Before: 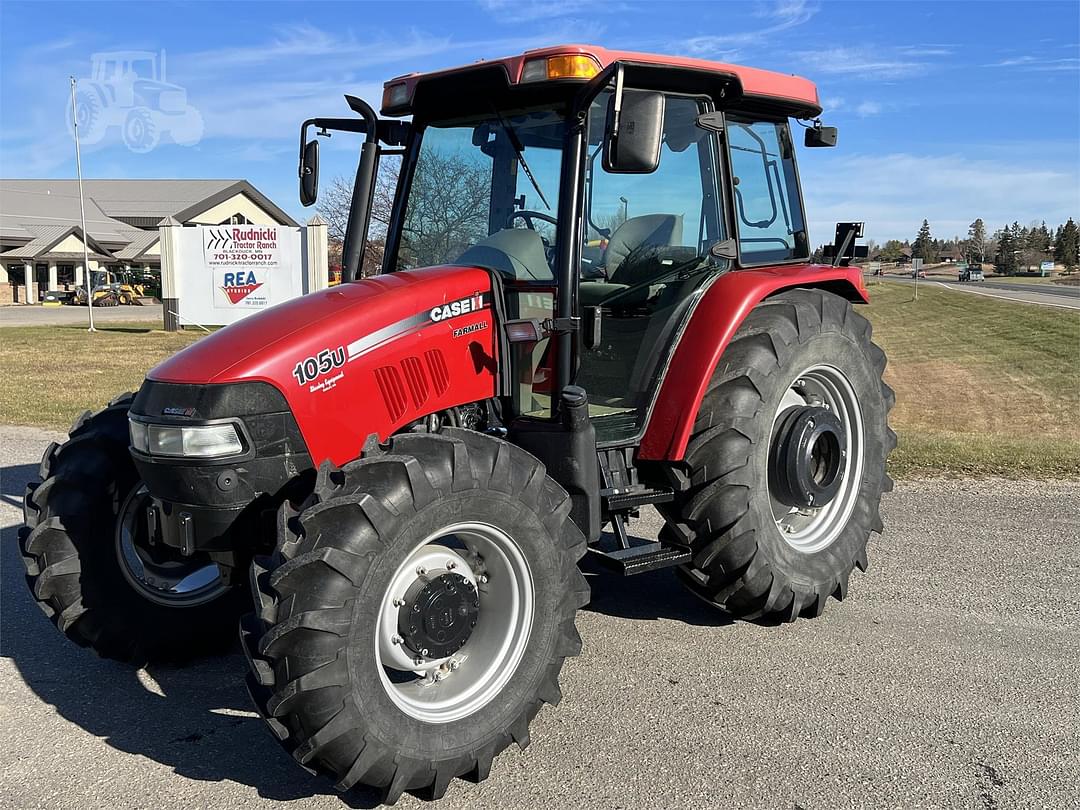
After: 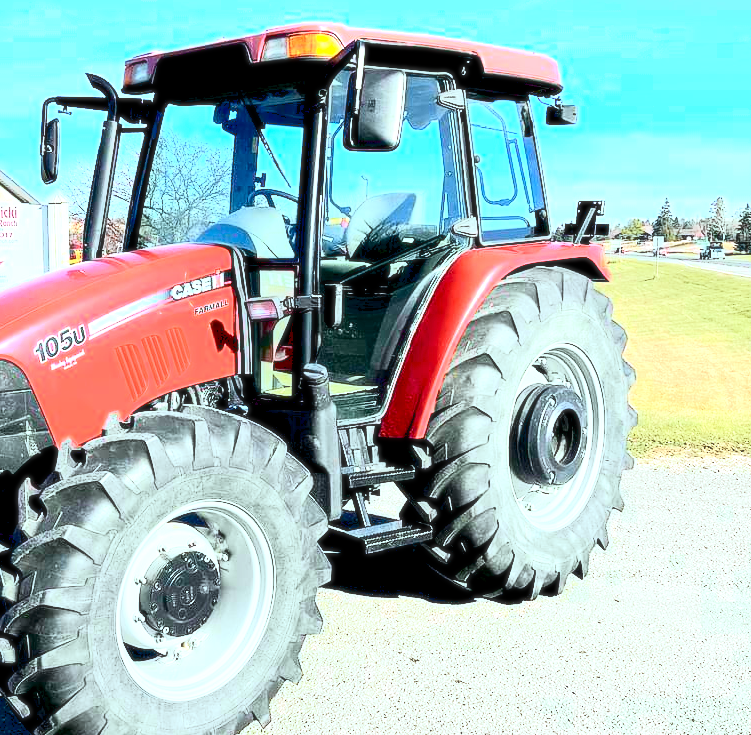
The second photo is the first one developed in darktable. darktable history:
rotate and perspective: automatic cropping off
crop and rotate: left 24.034%, top 2.838%, right 6.406%, bottom 6.299%
exposure: black level correction 0.005, exposure 2.084 EV, compensate highlight preservation false
soften: size 10%, saturation 50%, brightness 0.2 EV, mix 10%
white balance: red 0.925, blue 1.046
tone curve: curves: ch0 [(0, 0) (0.046, 0.031) (0.163, 0.114) (0.391, 0.432) (0.488, 0.561) (0.695, 0.839) (0.785, 0.904) (1, 0.965)]; ch1 [(0, 0) (0.248, 0.252) (0.427, 0.412) (0.482, 0.462) (0.499, 0.499) (0.518, 0.518) (0.535, 0.577) (0.585, 0.623) (0.679, 0.743) (0.788, 0.809) (1, 1)]; ch2 [(0, 0) (0.313, 0.262) (0.427, 0.417) (0.473, 0.47) (0.503, 0.503) (0.523, 0.515) (0.557, 0.596) (0.598, 0.646) (0.708, 0.771) (1, 1)], color space Lab, independent channels, preserve colors none
